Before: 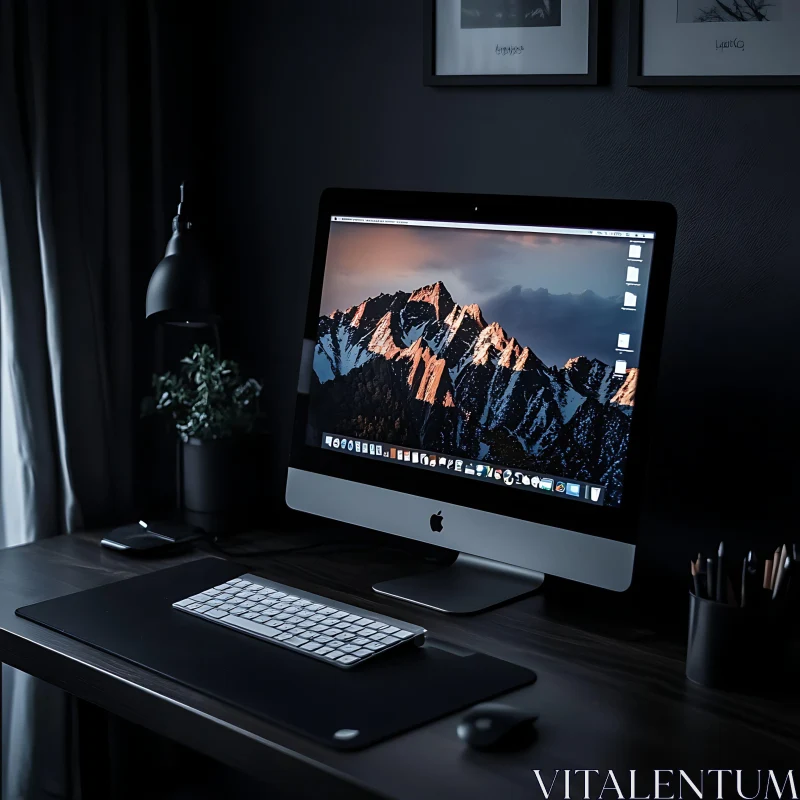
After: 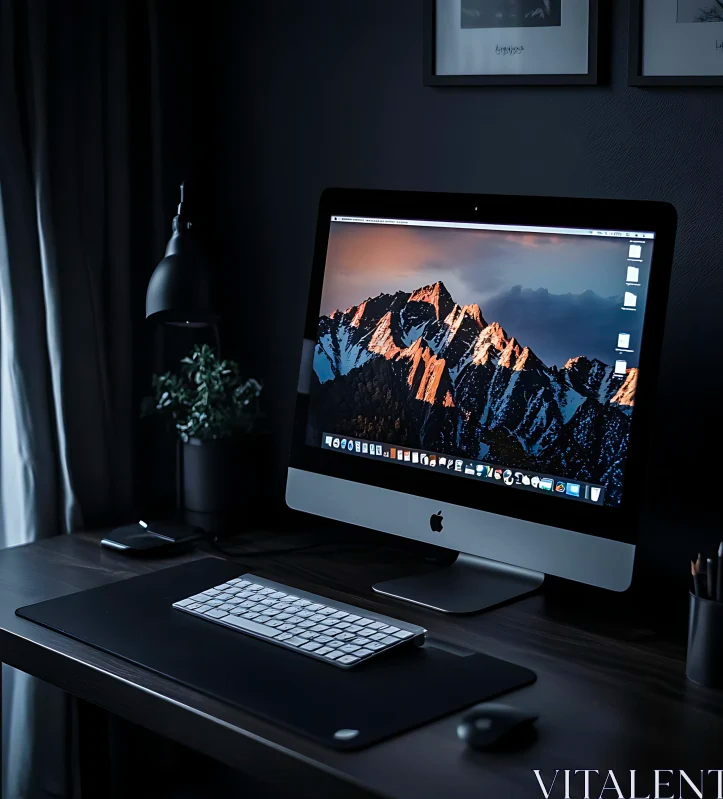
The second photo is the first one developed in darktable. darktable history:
color balance rgb: perceptual saturation grading › global saturation 25%, global vibrance 20%
crop: right 9.509%, bottom 0.031%
